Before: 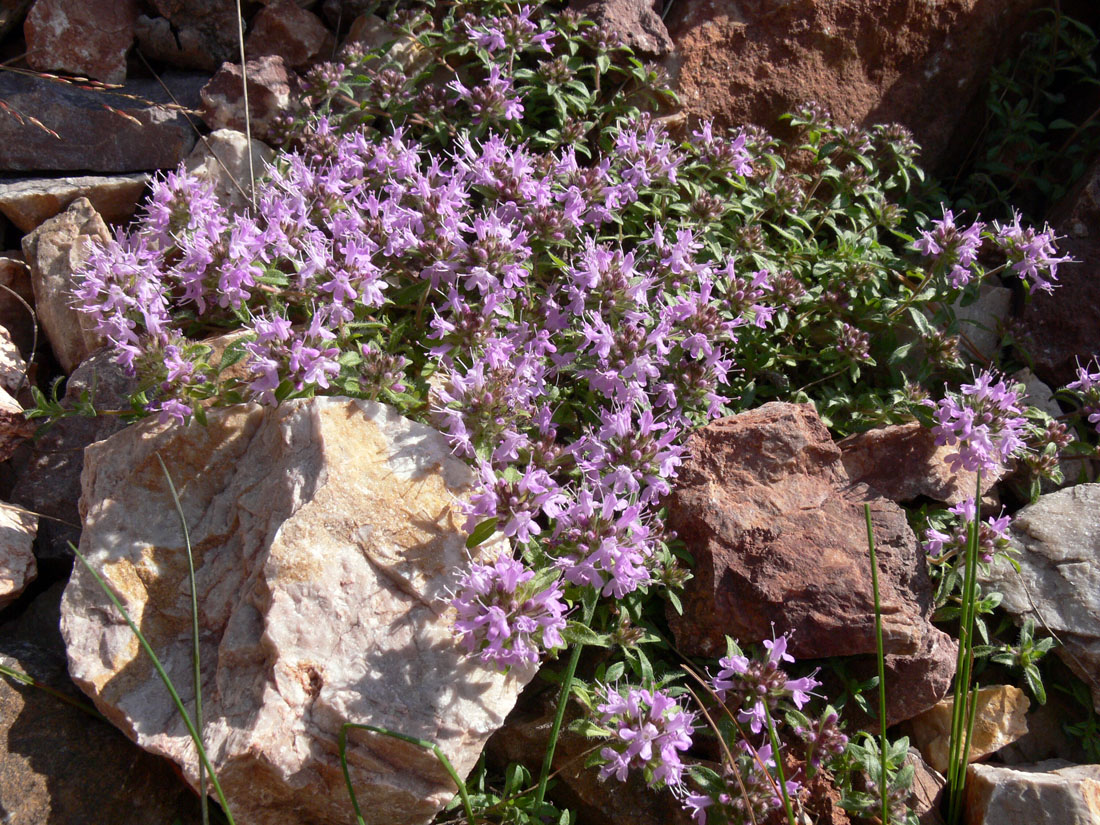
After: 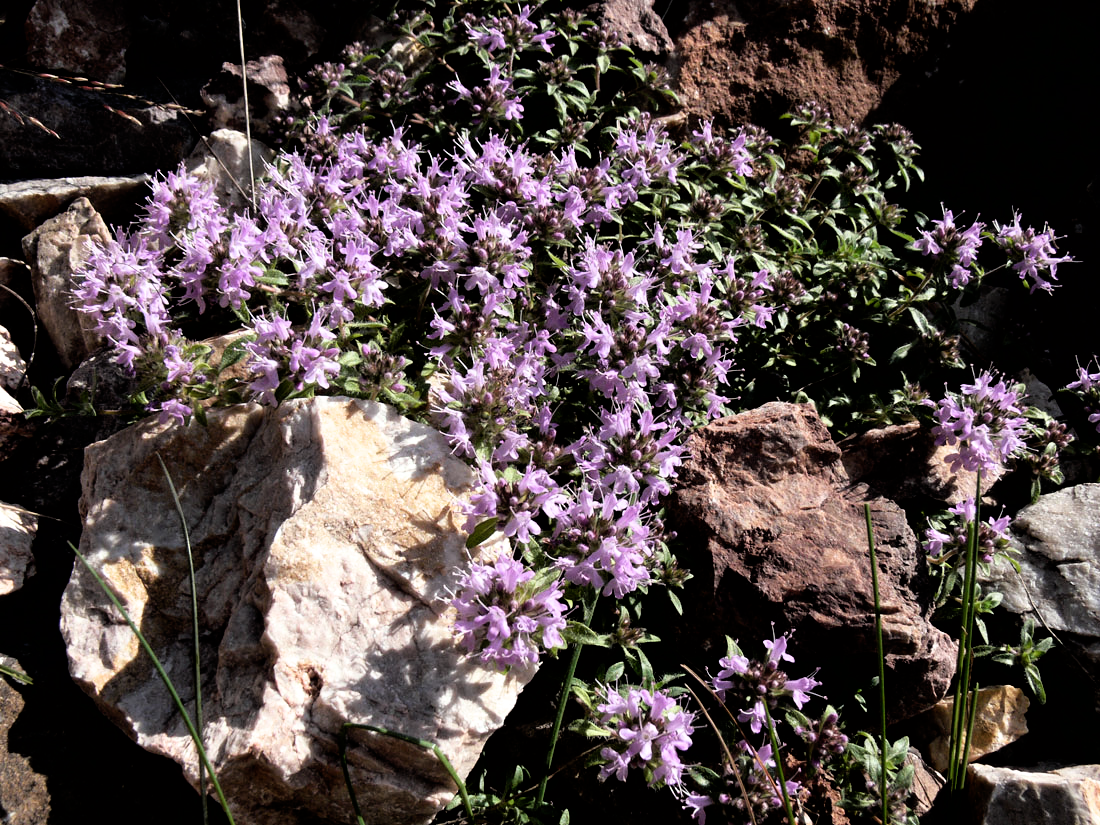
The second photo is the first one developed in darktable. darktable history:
exposure: exposure -0.21 EV
filmic rgb: black relative exposure -3.63 EV, white relative exposure 2.16 EV, hardness 3.62
